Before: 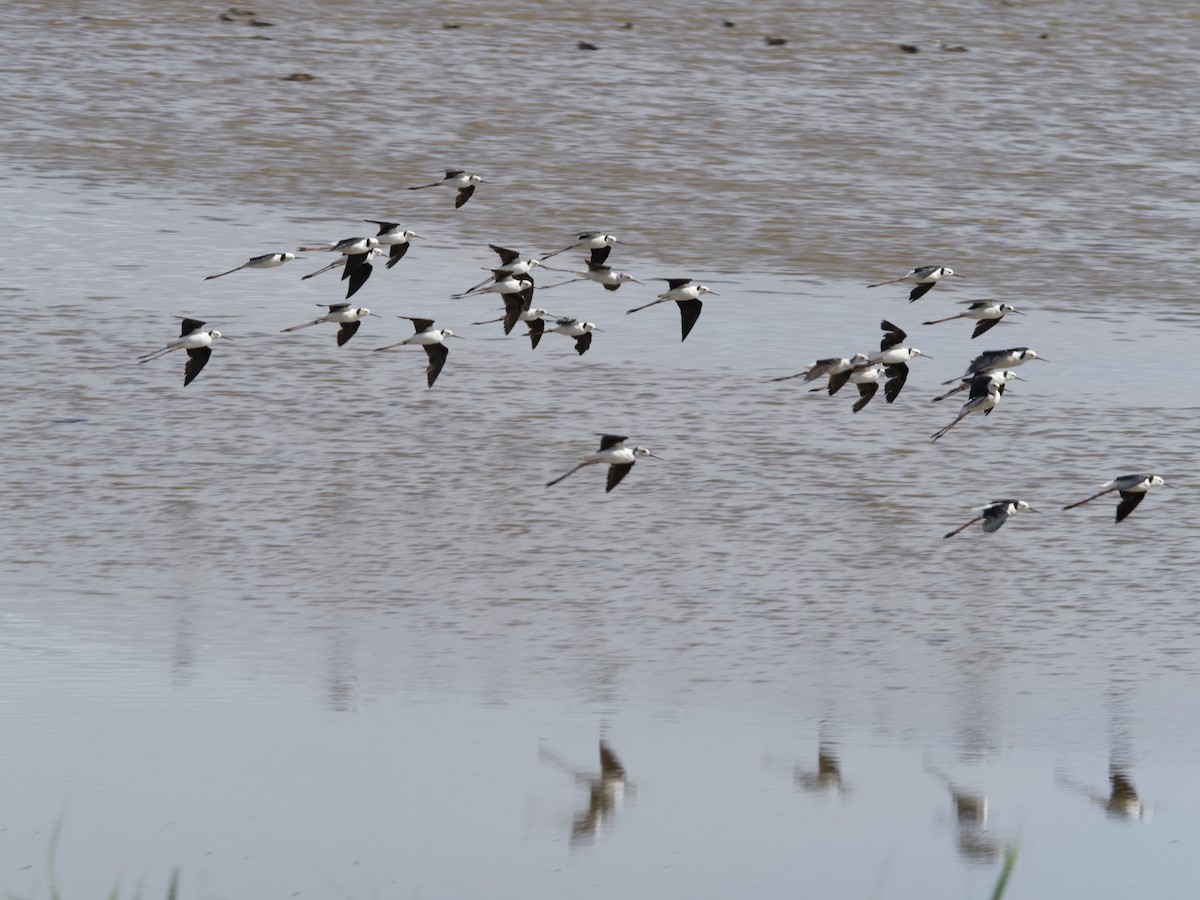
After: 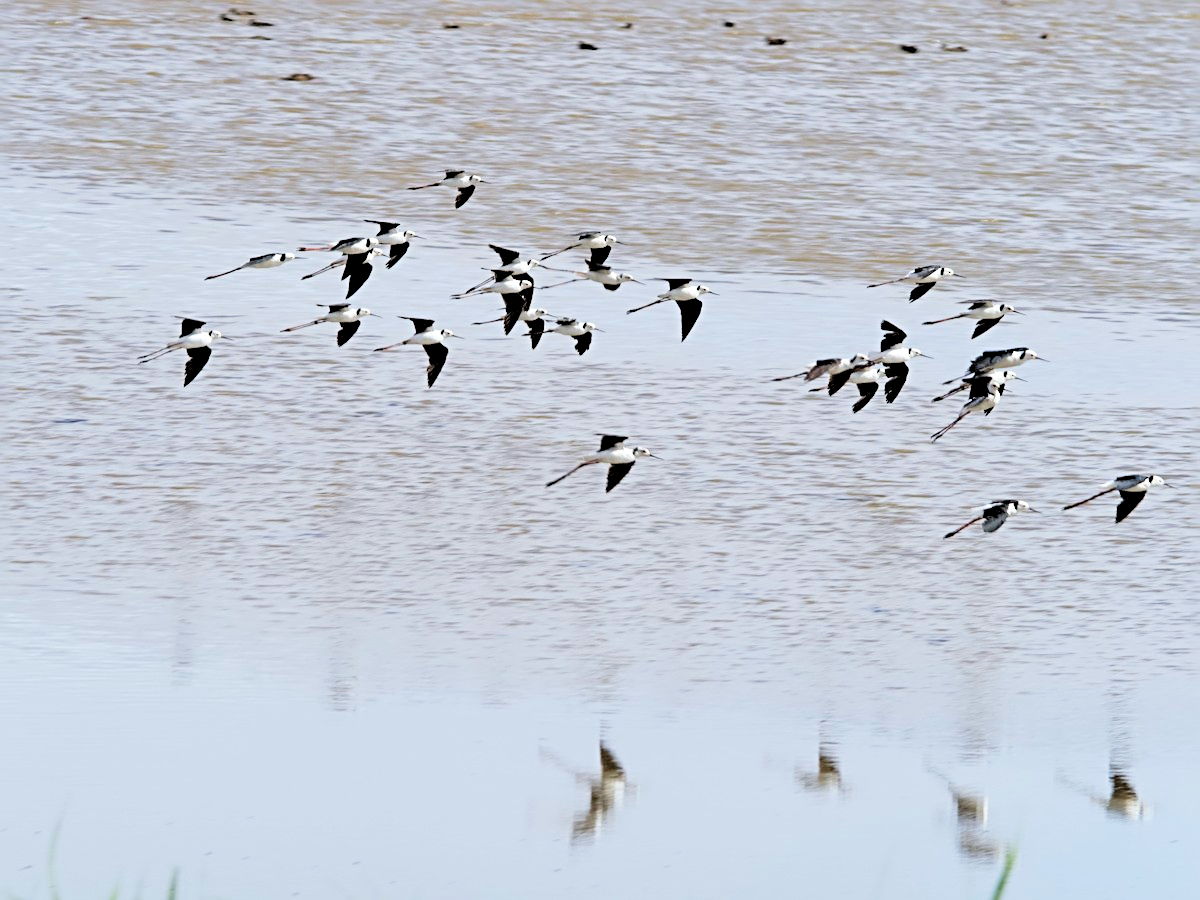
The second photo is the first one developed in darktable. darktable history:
white balance: red 0.982, blue 1.018
filmic rgb: black relative exposure -9.22 EV, white relative exposure 6.77 EV, hardness 3.07, contrast 1.05
levels: levels [0.036, 0.364, 0.827]
sharpen: radius 4
